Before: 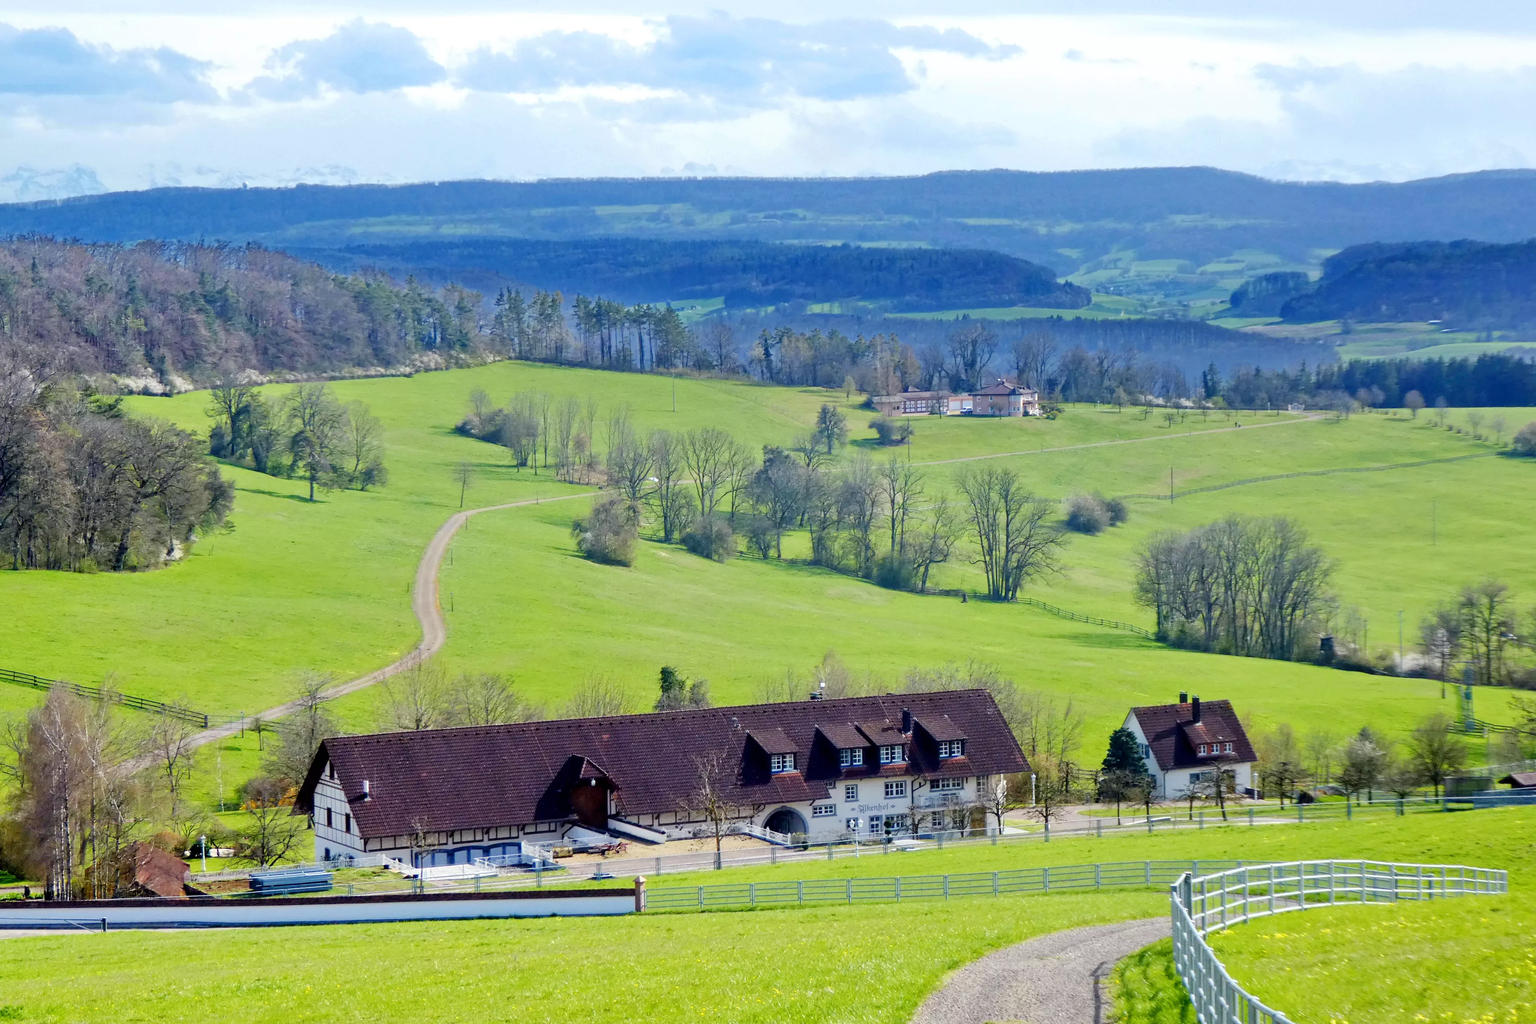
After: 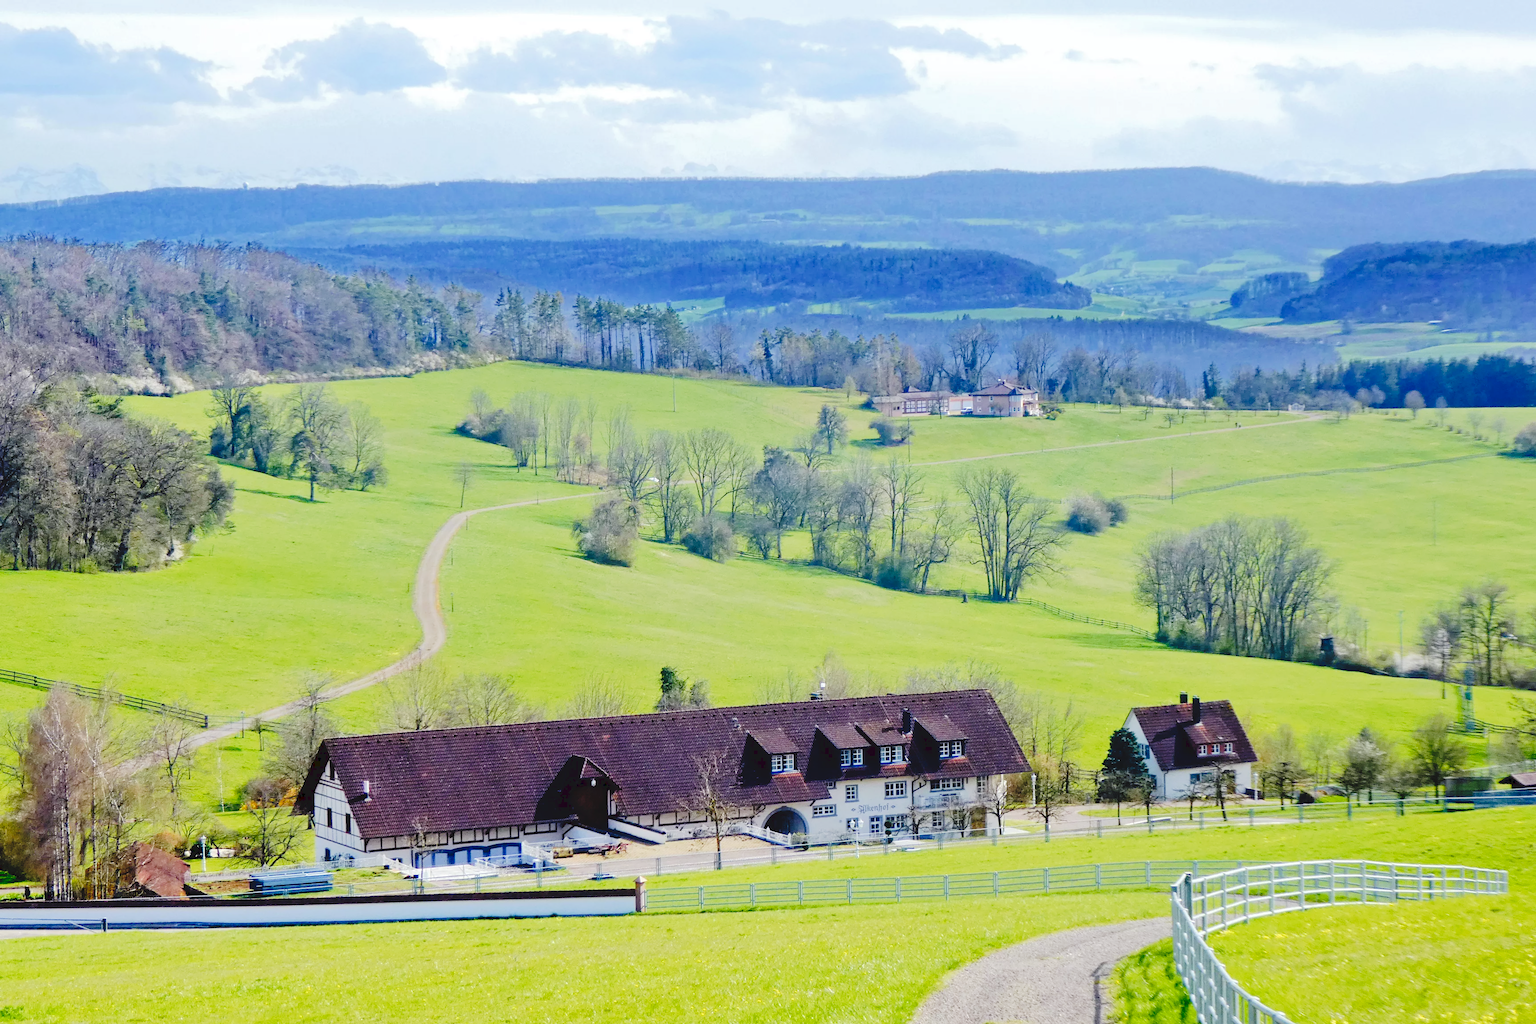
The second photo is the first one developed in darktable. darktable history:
base curve: curves: ch0 [(0, 0) (0.235, 0.266) (0.503, 0.496) (0.786, 0.72) (1, 1)]
tone curve: curves: ch0 [(0, 0) (0.003, 0.074) (0.011, 0.079) (0.025, 0.083) (0.044, 0.095) (0.069, 0.097) (0.1, 0.11) (0.136, 0.131) (0.177, 0.159) (0.224, 0.209) (0.277, 0.279) (0.335, 0.367) (0.399, 0.455) (0.468, 0.538) (0.543, 0.621) (0.623, 0.699) (0.709, 0.782) (0.801, 0.848) (0.898, 0.924) (1, 1)], preserve colors none
